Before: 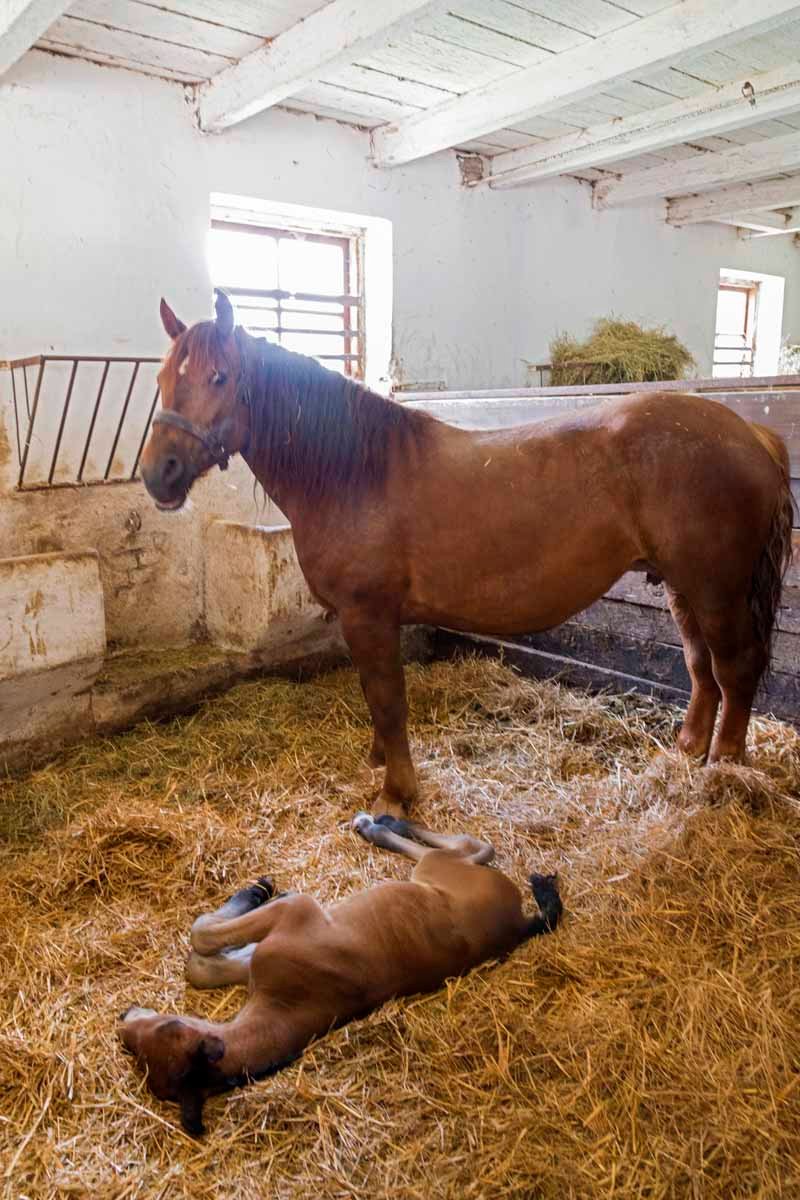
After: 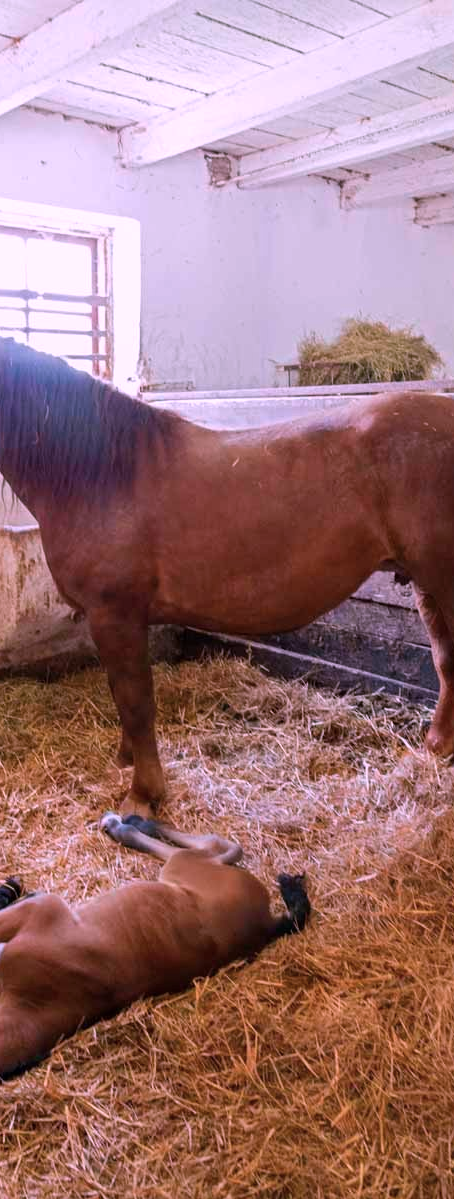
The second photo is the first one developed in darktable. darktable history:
crop: left 31.508%, top 0.023%, right 11.67%
color correction: highlights a* 15.29, highlights b* -20
